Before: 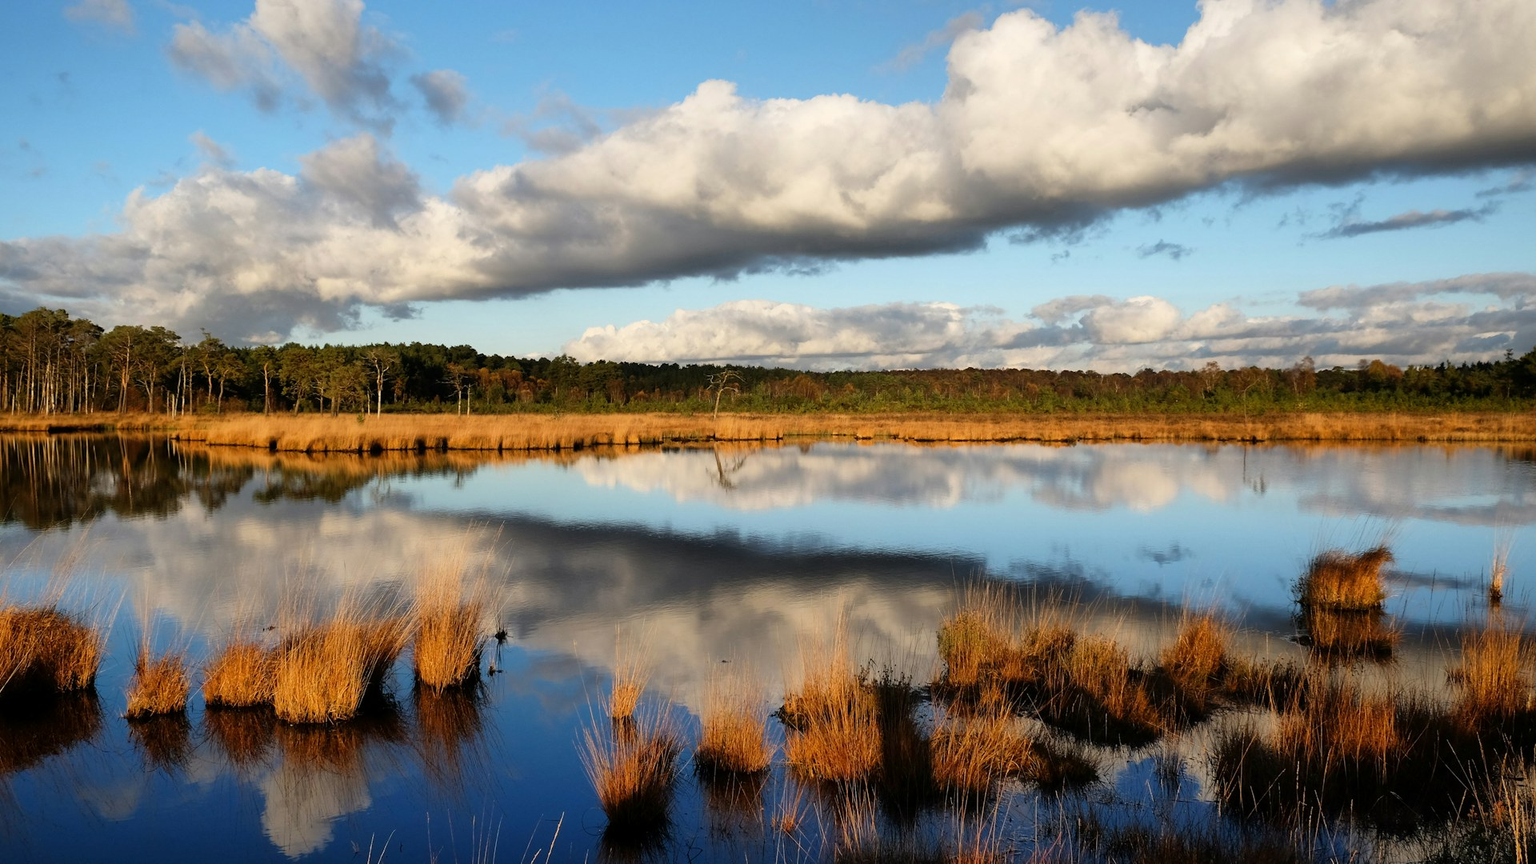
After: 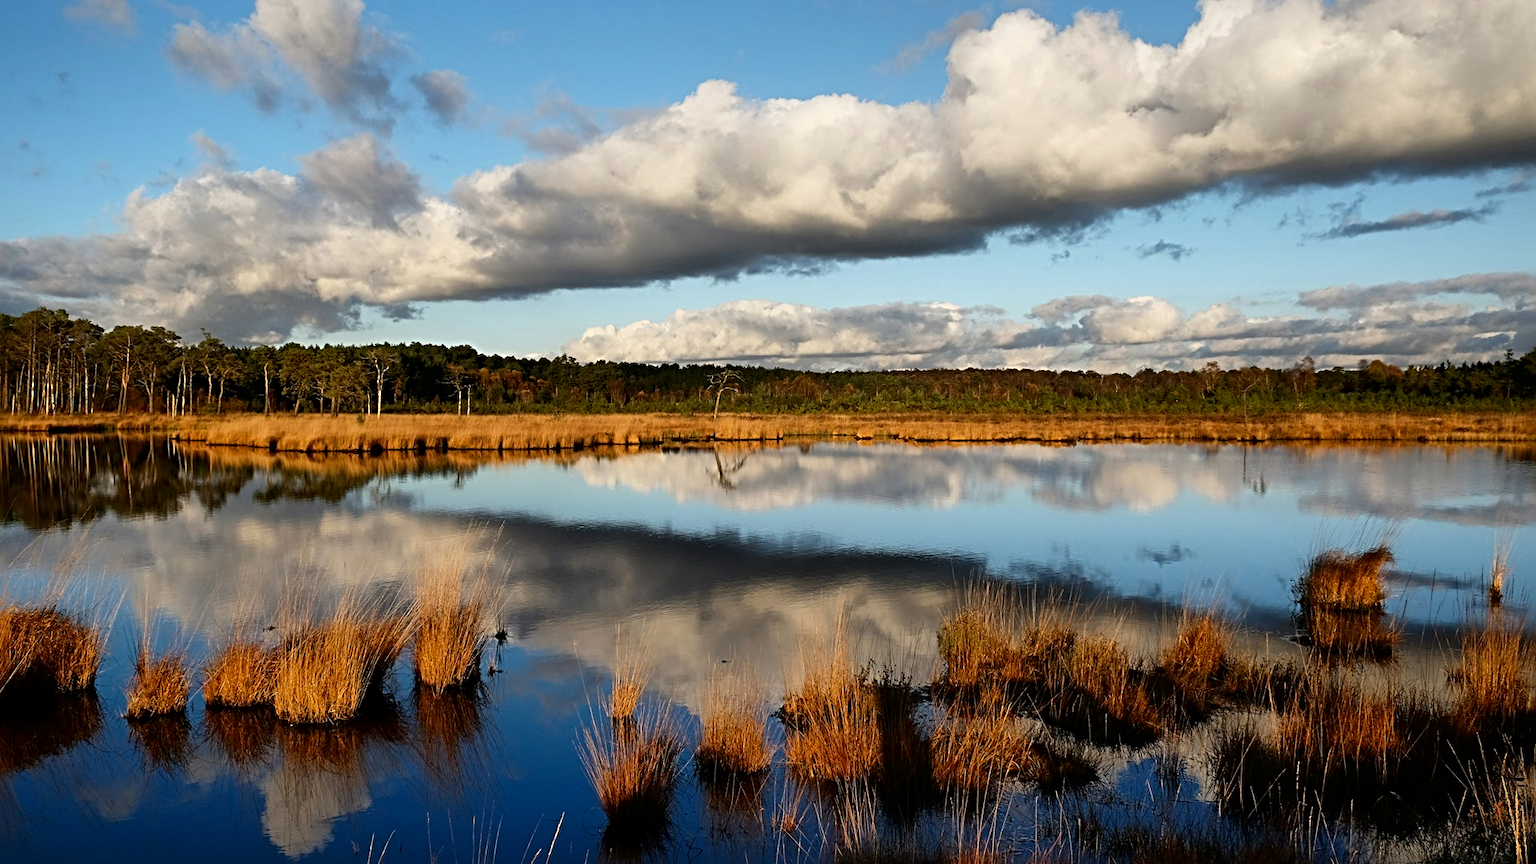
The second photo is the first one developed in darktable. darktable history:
contrast brightness saturation: brightness -0.09
sharpen: radius 4.883
